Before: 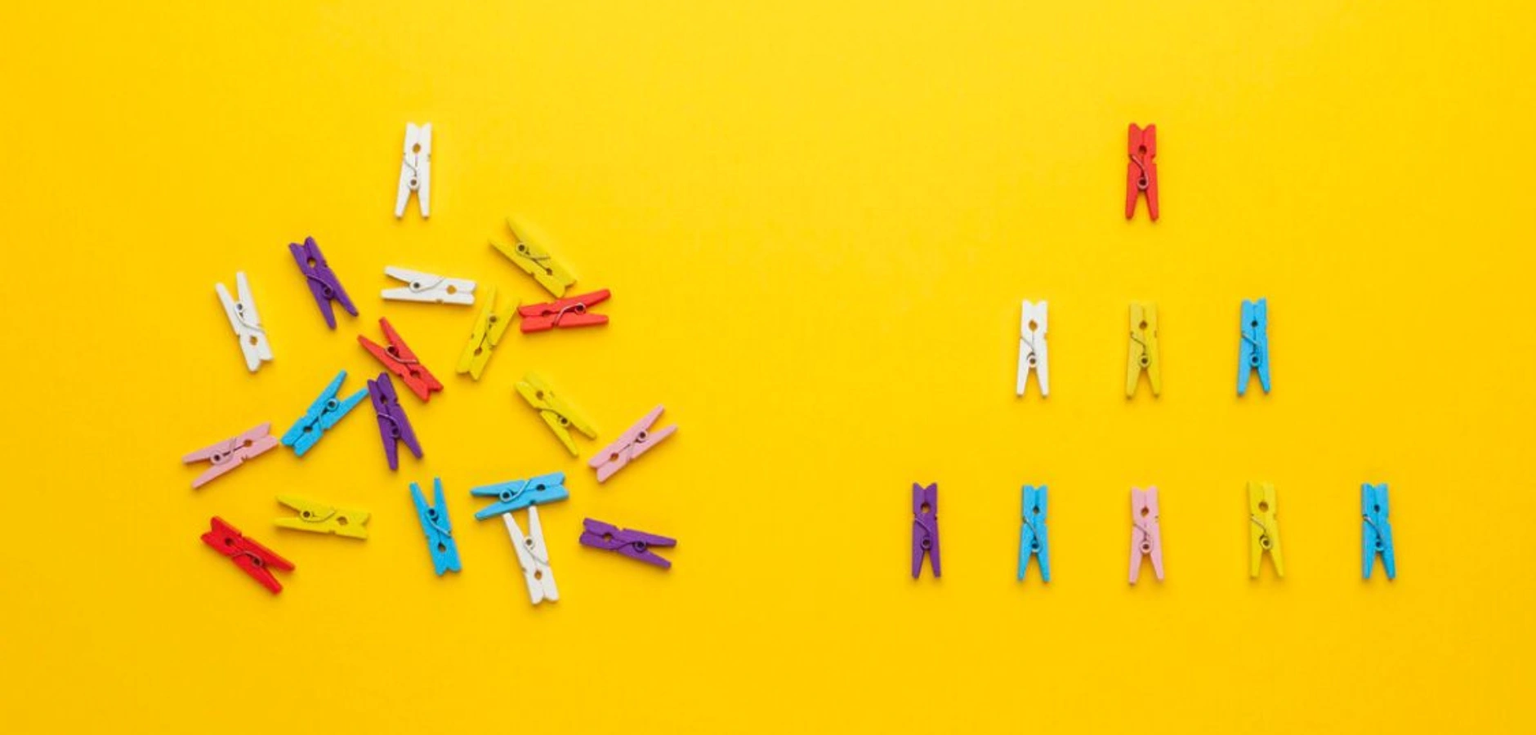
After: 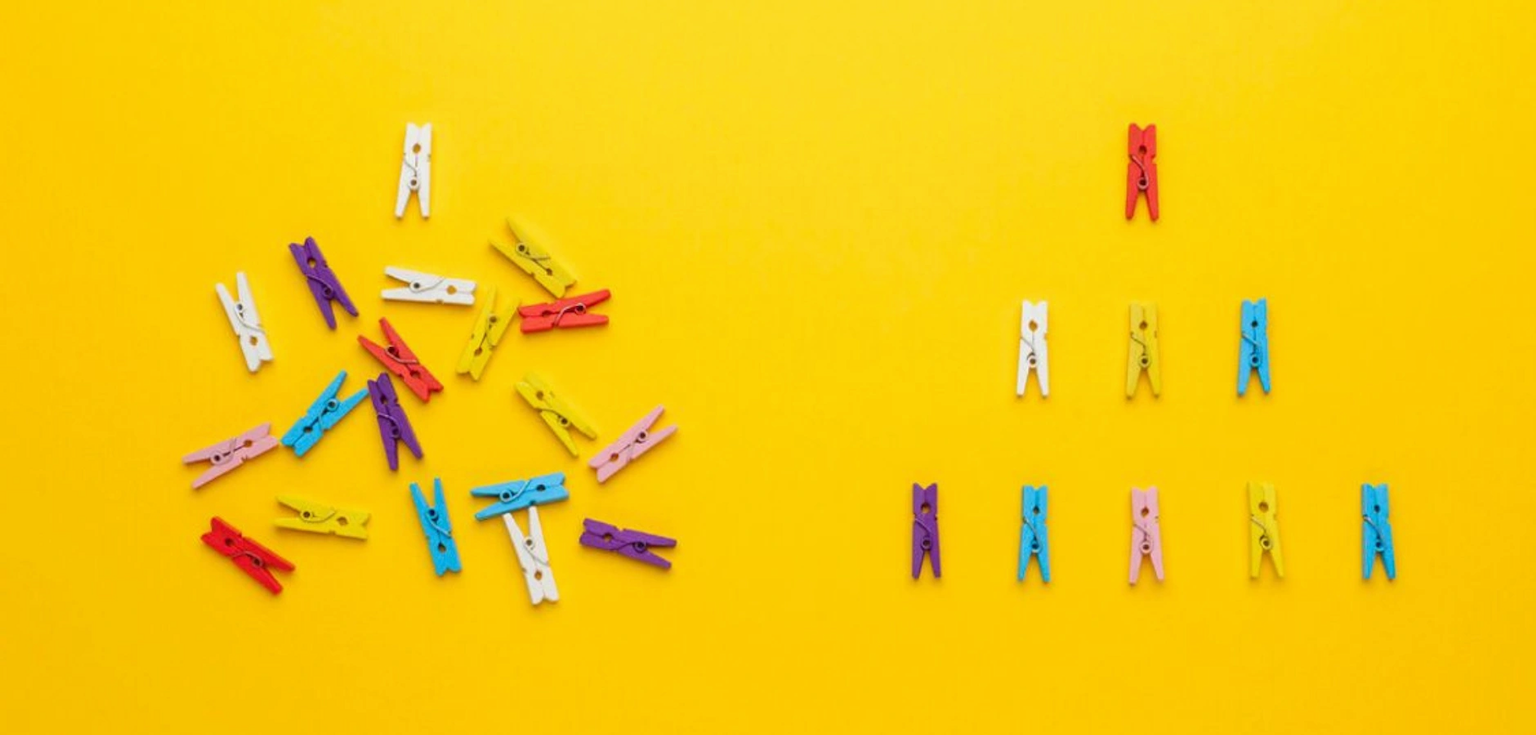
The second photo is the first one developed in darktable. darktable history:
exposure: exposure -0.041 EV, compensate highlight preservation false
